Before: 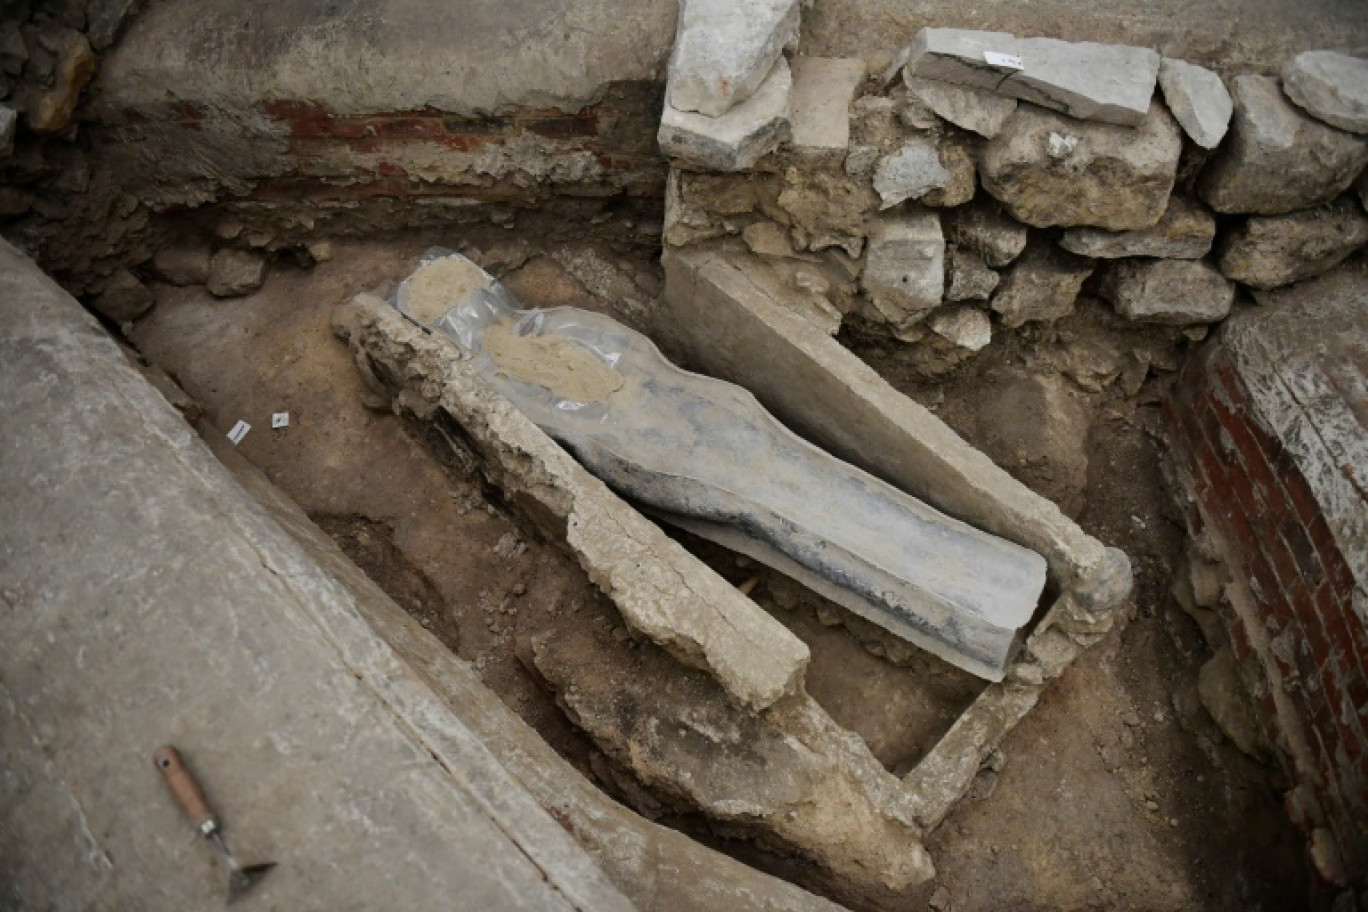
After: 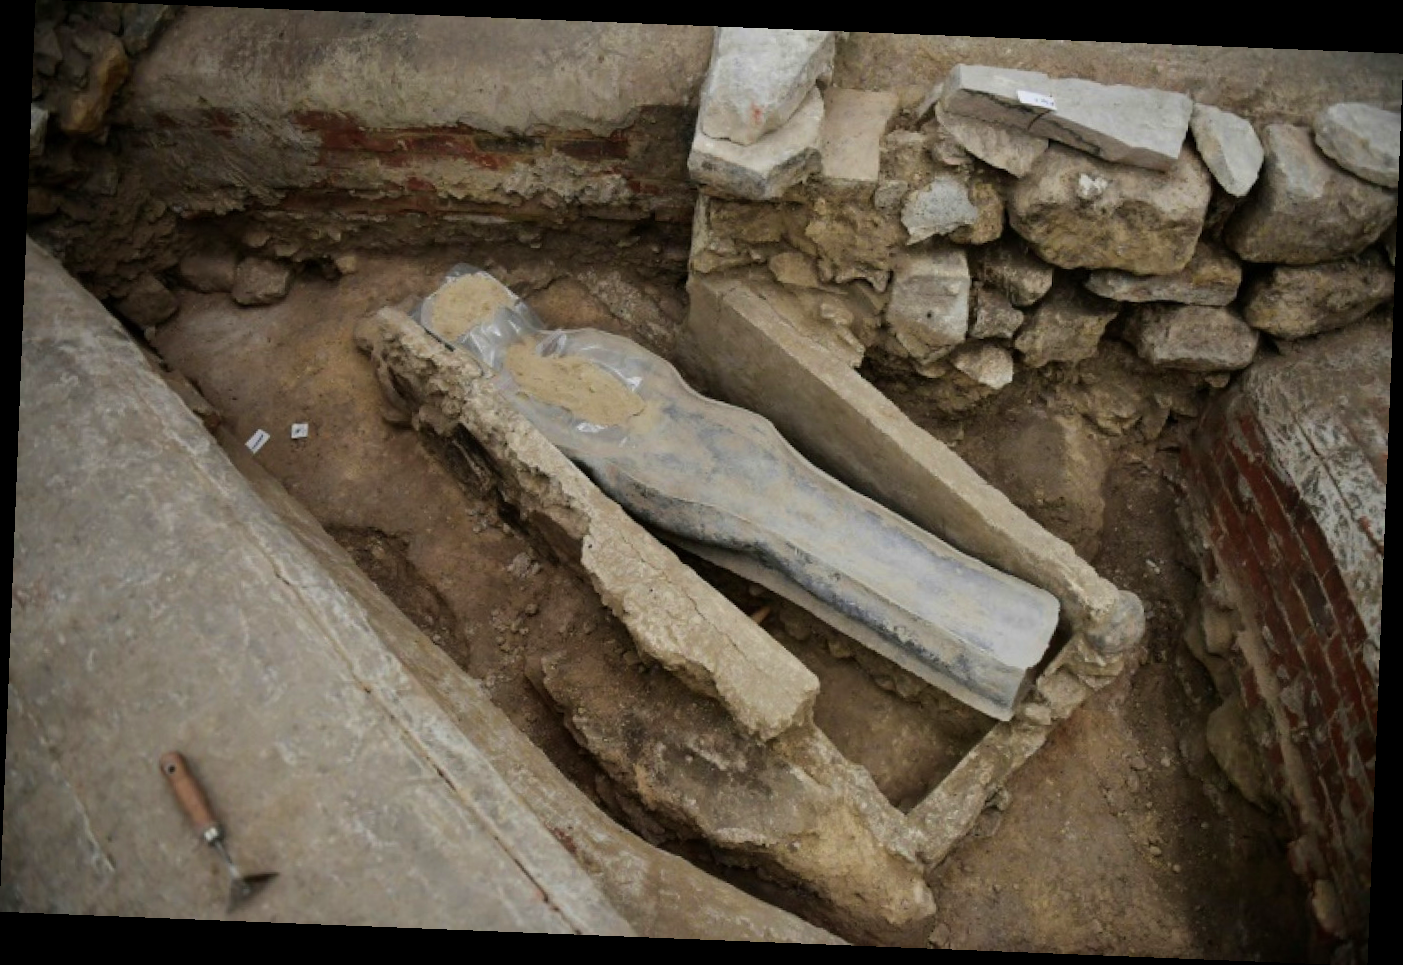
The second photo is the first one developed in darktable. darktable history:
velvia: on, module defaults
rotate and perspective: rotation 2.27°, automatic cropping off
